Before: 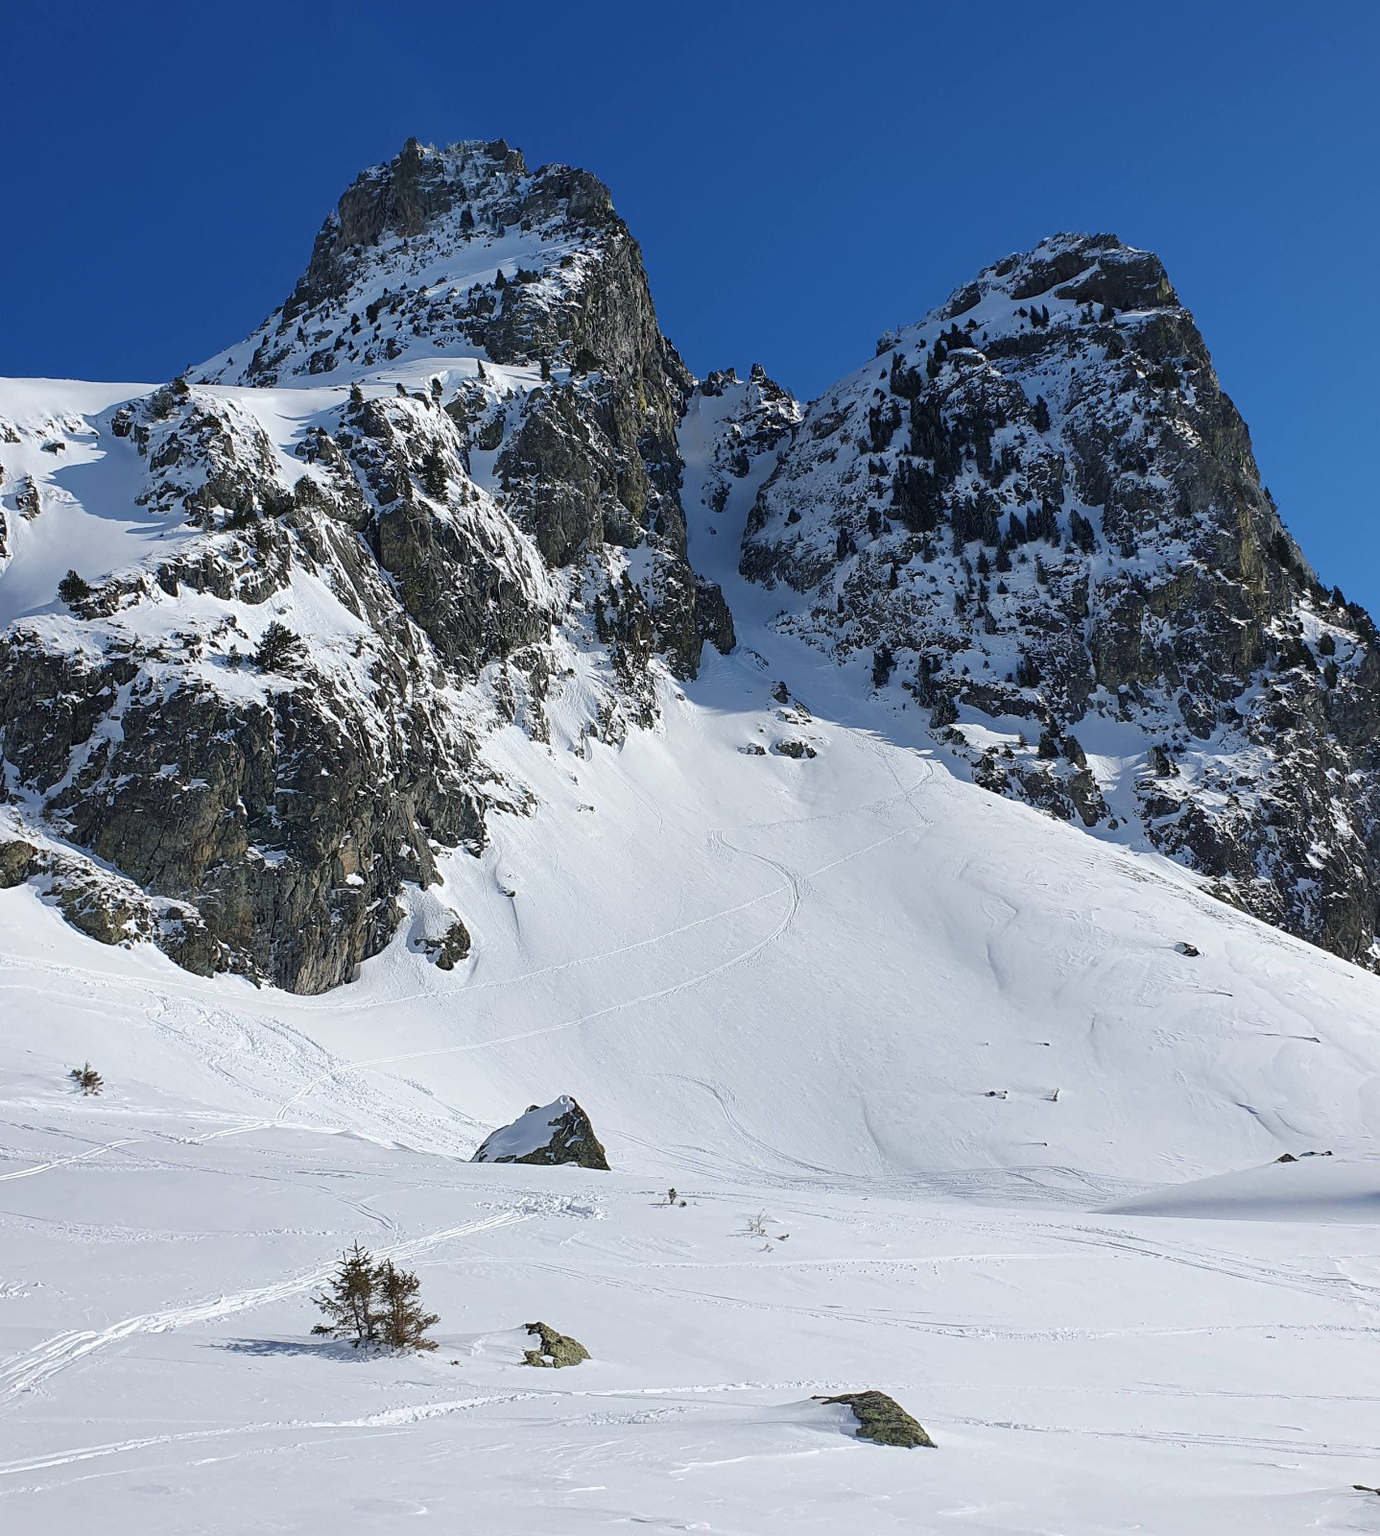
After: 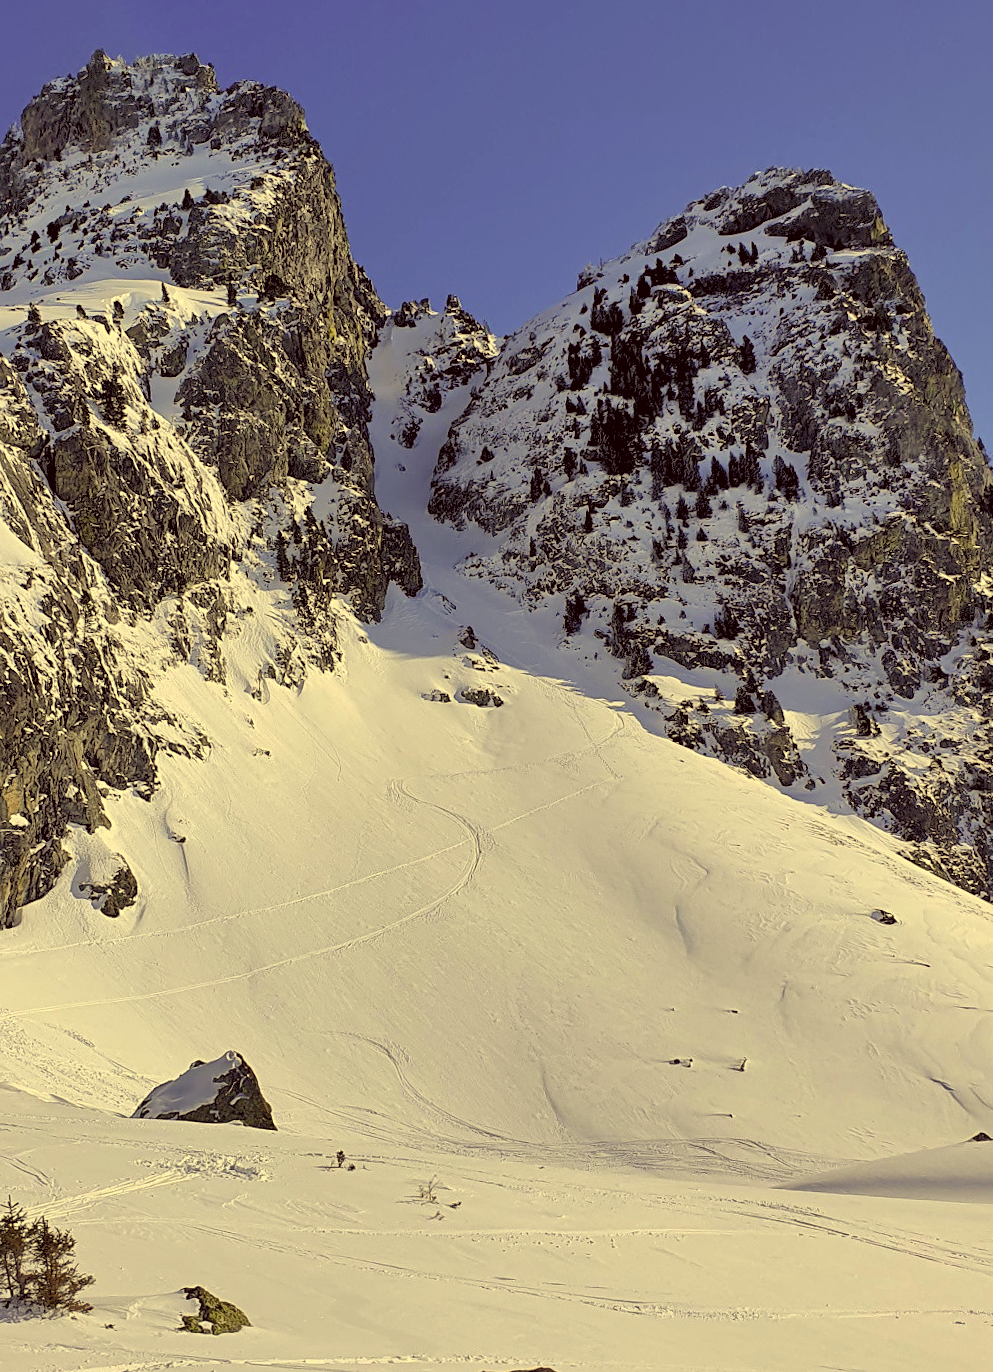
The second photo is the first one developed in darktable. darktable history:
sharpen: amount 0.2
shadows and highlights: white point adjustment 1, soften with gaussian
rotate and perspective: rotation 1.57°, crop left 0.018, crop right 0.982, crop top 0.039, crop bottom 0.961
exposure: exposure 0.217 EV, compensate highlight preservation false
rgb levels: preserve colors sum RGB, levels [[0.038, 0.433, 0.934], [0, 0.5, 1], [0, 0.5, 1]]
color correction: highlights a* -0.482, highlights b* 40, shadows a* 9.8, shadows b* -0.161
crop and rotate: left 24.034%, top 2.838%, right 6.406%, bottom 6.299%
